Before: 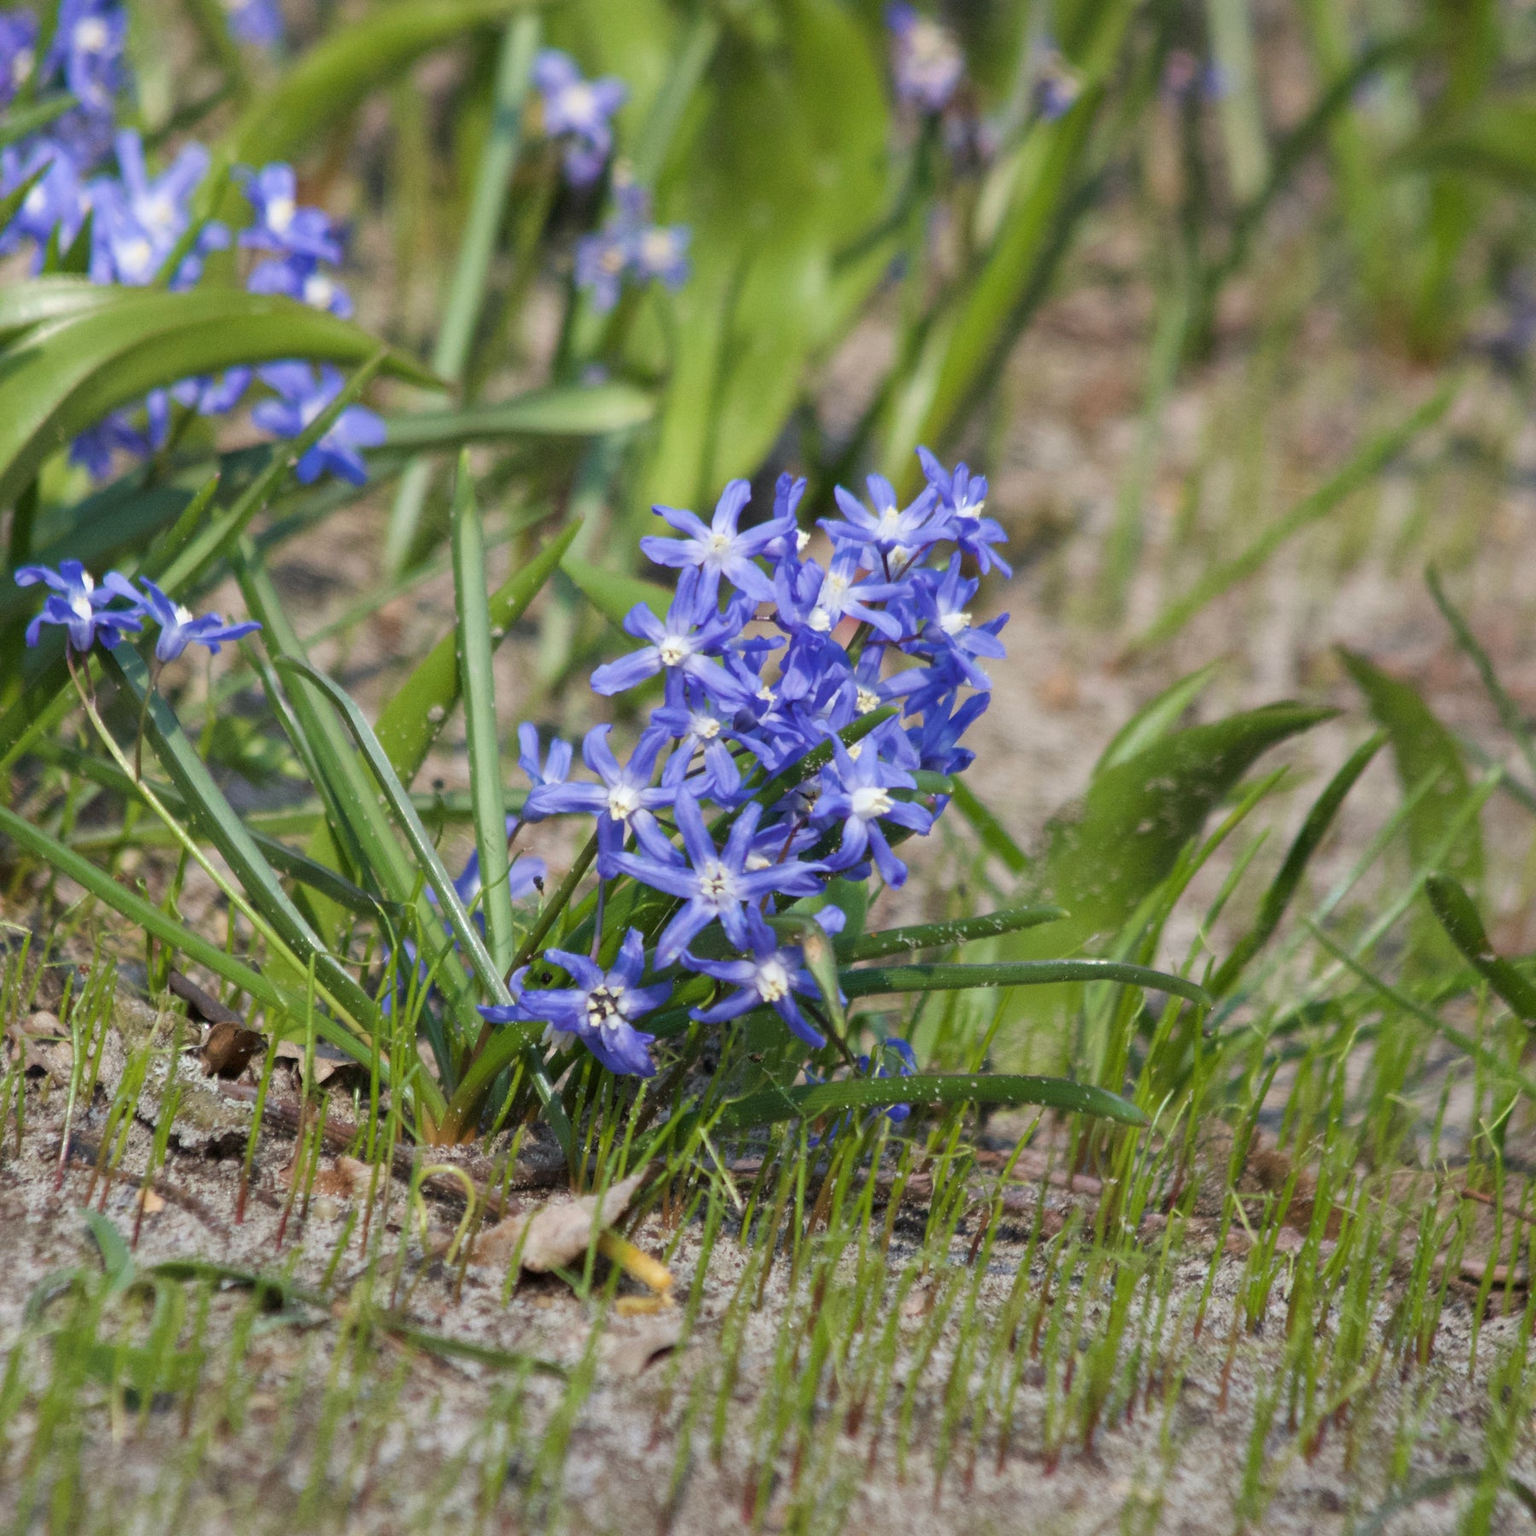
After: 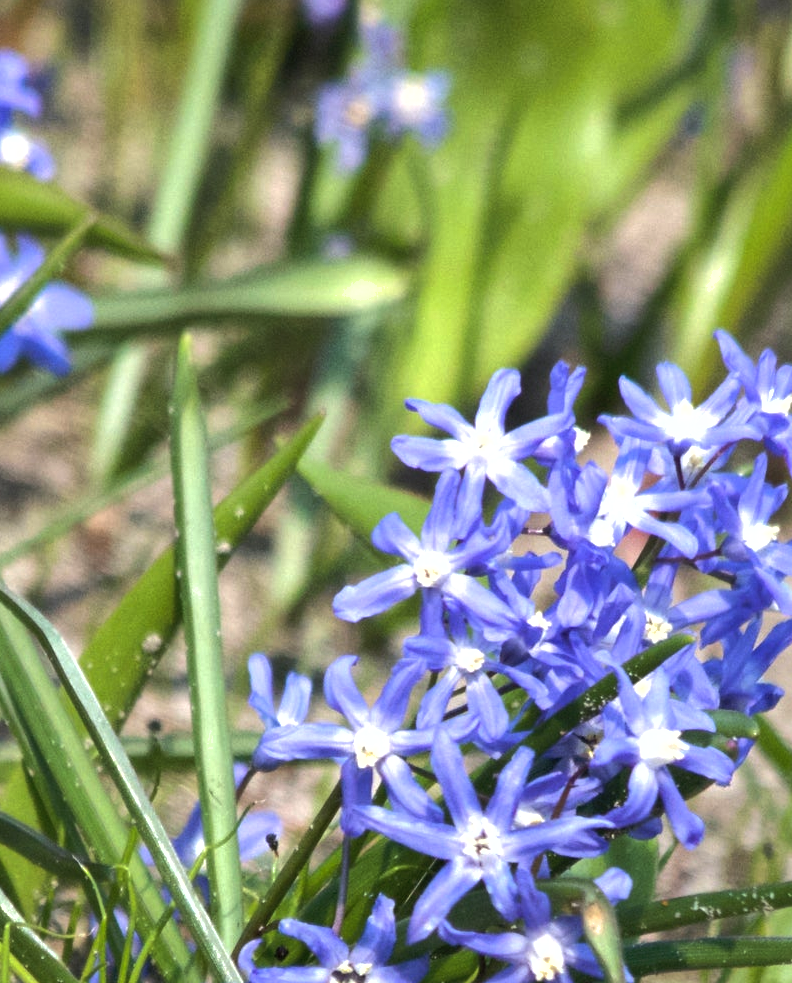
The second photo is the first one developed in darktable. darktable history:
crop: left 19.945%, top 10.745%, right 35.913%, bottom 34.611%
shadows and highlights: on, module defaults
tone equalizer: -8 EV -1.1 EV, -7 EV -1.02 EV, -6 EV -0.838 EV, -5 EV -0.594 EV, -3 EV 0.56 EV, -2 EV 0.87 EV, -1 EV 0.996 EV, +0 EV 1.07 EV, edges refinement/feathering 500, mask exposure compensation -1.57 EV, preserve details no
